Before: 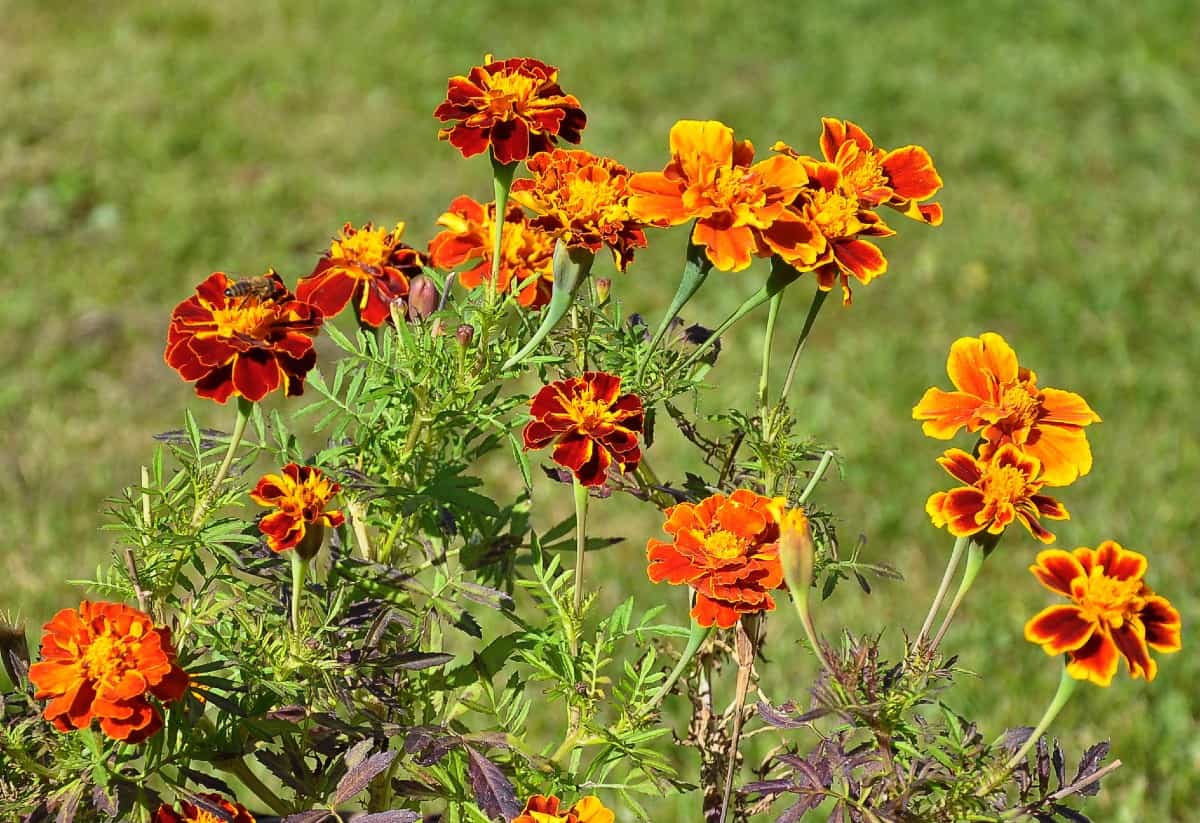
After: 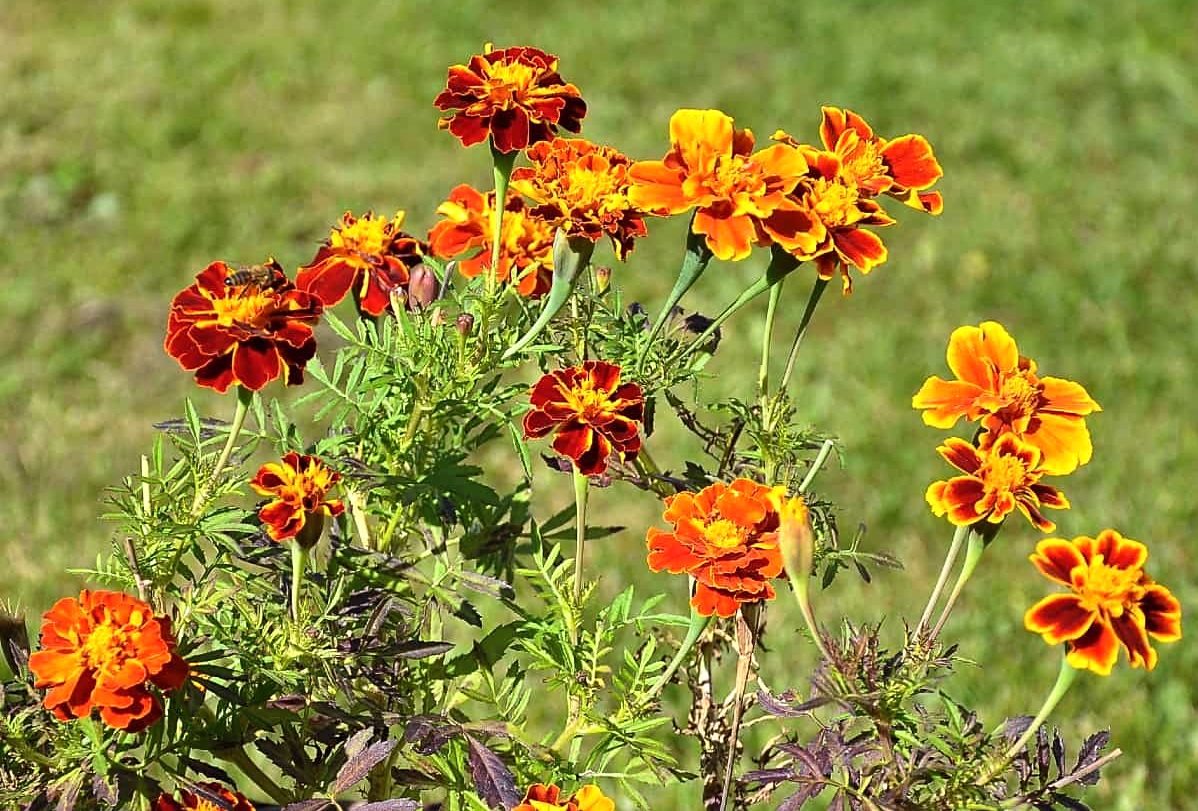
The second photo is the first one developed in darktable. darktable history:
sharpen: amount 0.213
tone equalizer: -8 EV -0.417 EV, -7 EV -0.361 EV, -6 EV -0.312 EV, -5 EV -0.196 EV, -3 EV 0.205 EV, -2 EV 0.316 EV, -1 EV 0.401 EV, +0 EV 0.447 EV, edges refinement/feathering 500, mask exposure compensation -1.57 EV, preserve details guided filter
crop: top 1.441%, right 0.09%
